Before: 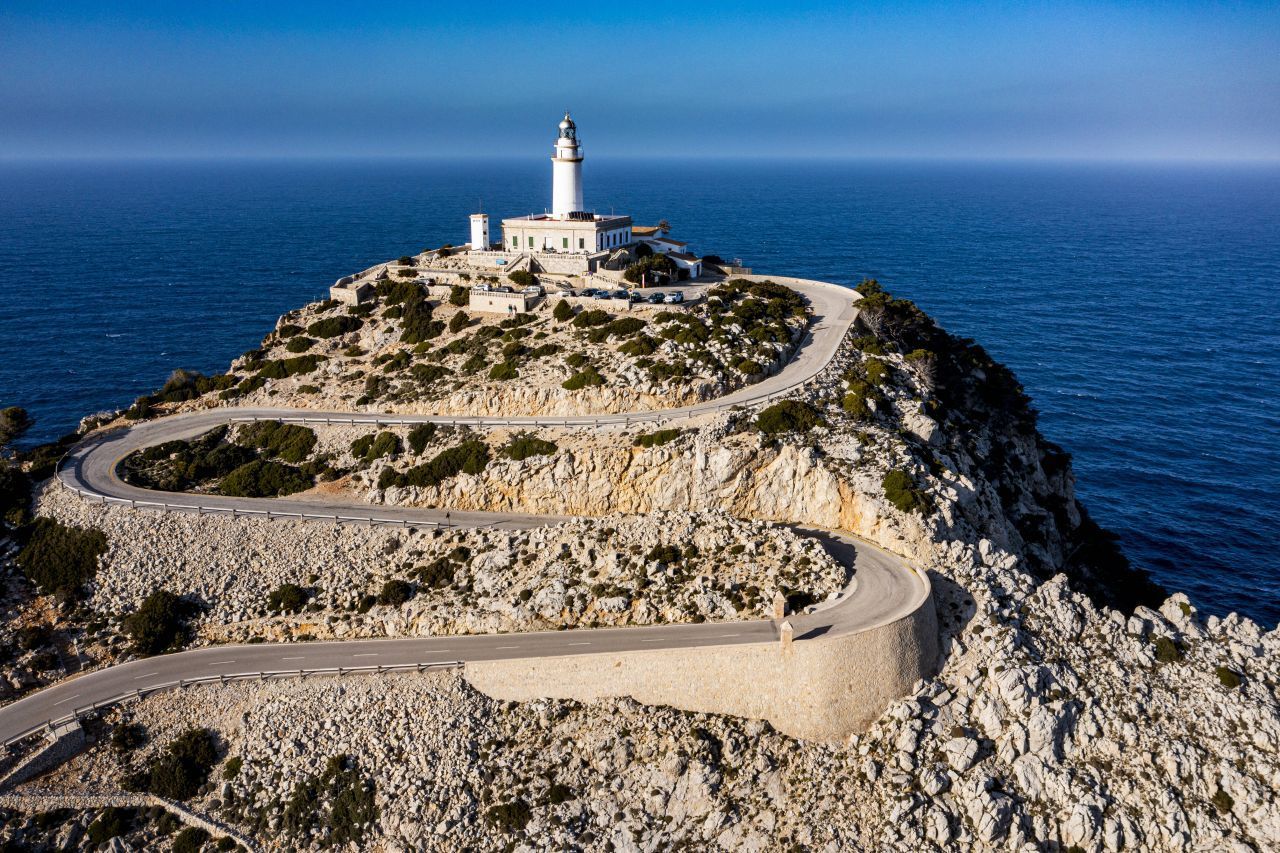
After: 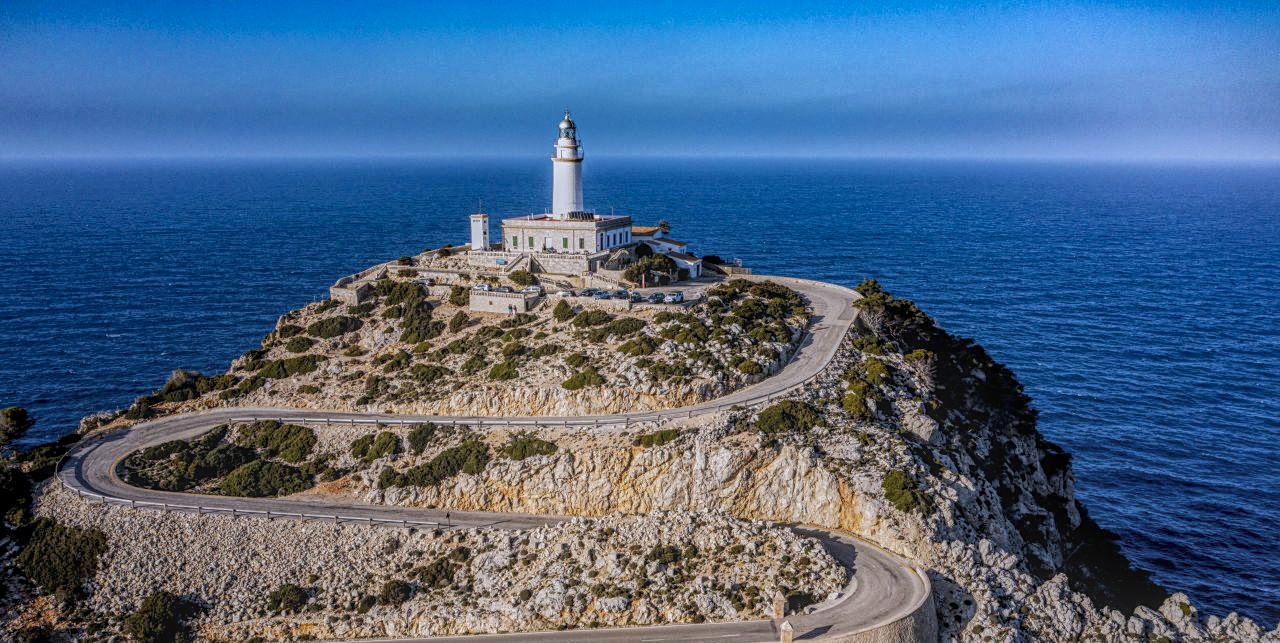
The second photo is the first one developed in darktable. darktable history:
local contrast: highlights 20%, shadows 29%, detail 199%, midtone range 0.2
sharpen: amount 0.205
crop: bottom 24.556%
color calibration: gray › normalize channels true, illuminant as shot in camera, x 0.358, y 0.373, temperature 4628.91 K, gamut compression 0.022
